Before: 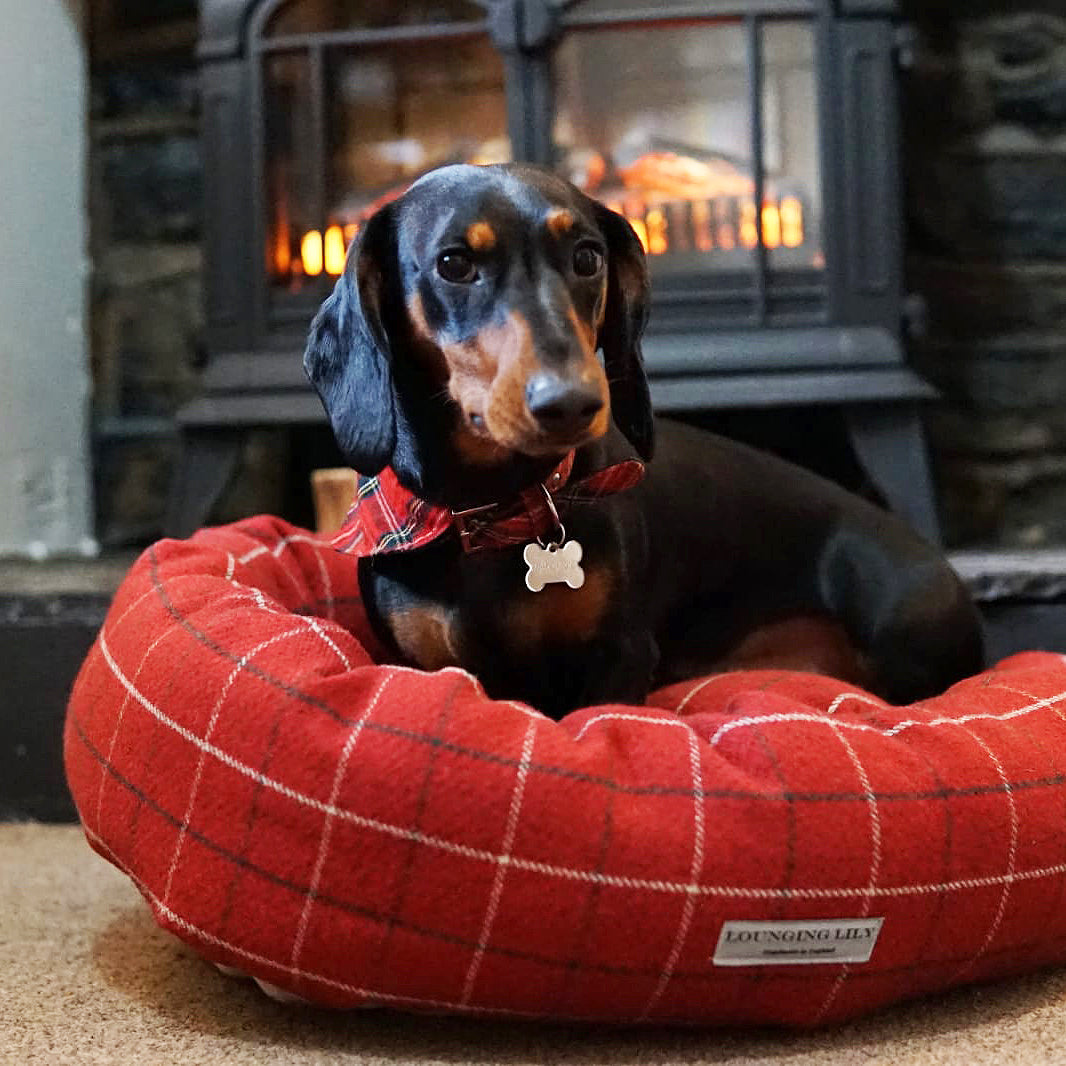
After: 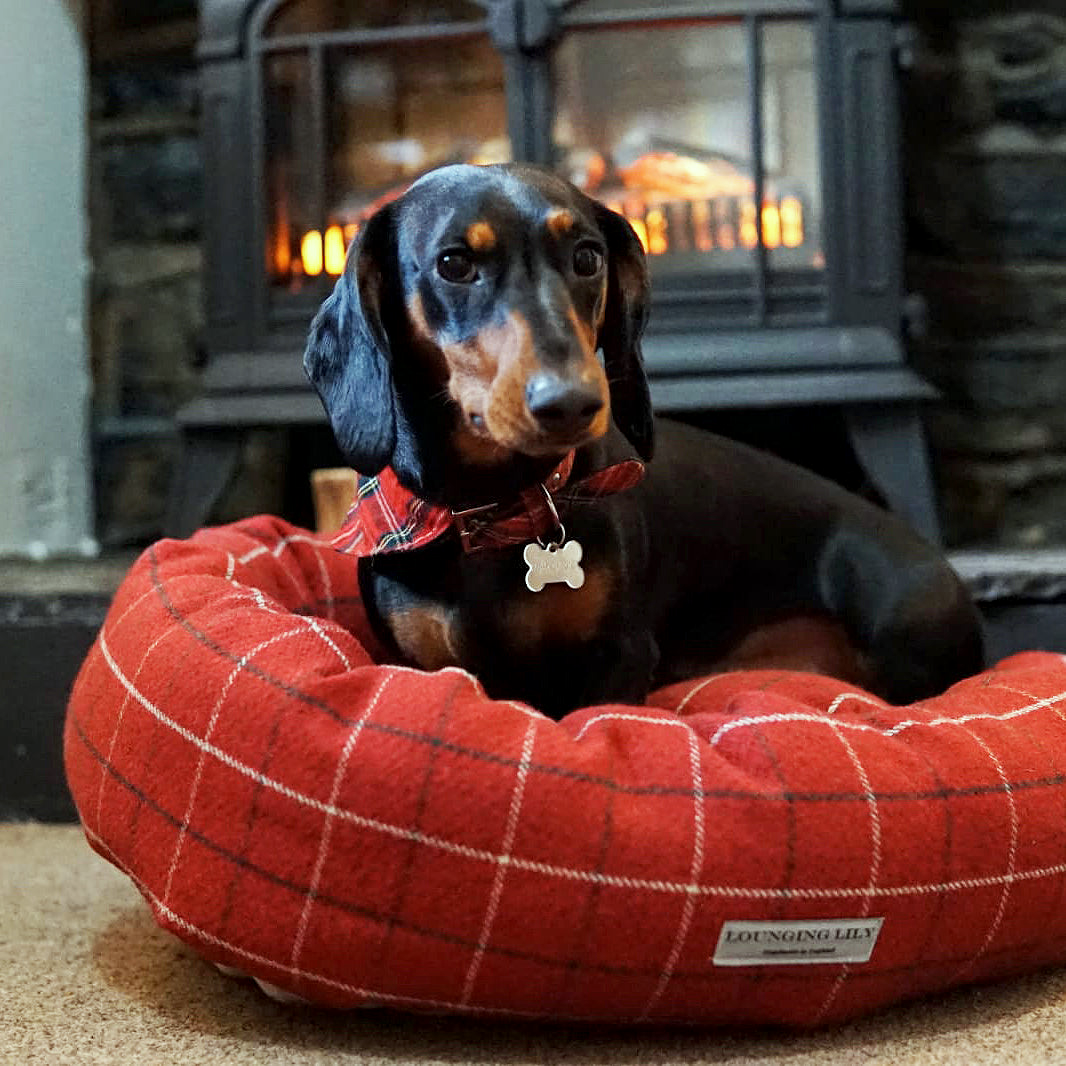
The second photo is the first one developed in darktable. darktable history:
local contrast: highlights 100%, shadows 100%, detail 120%, midtone range 0.2
color correction: highlights a* -6.69, highlights b* 0.49
